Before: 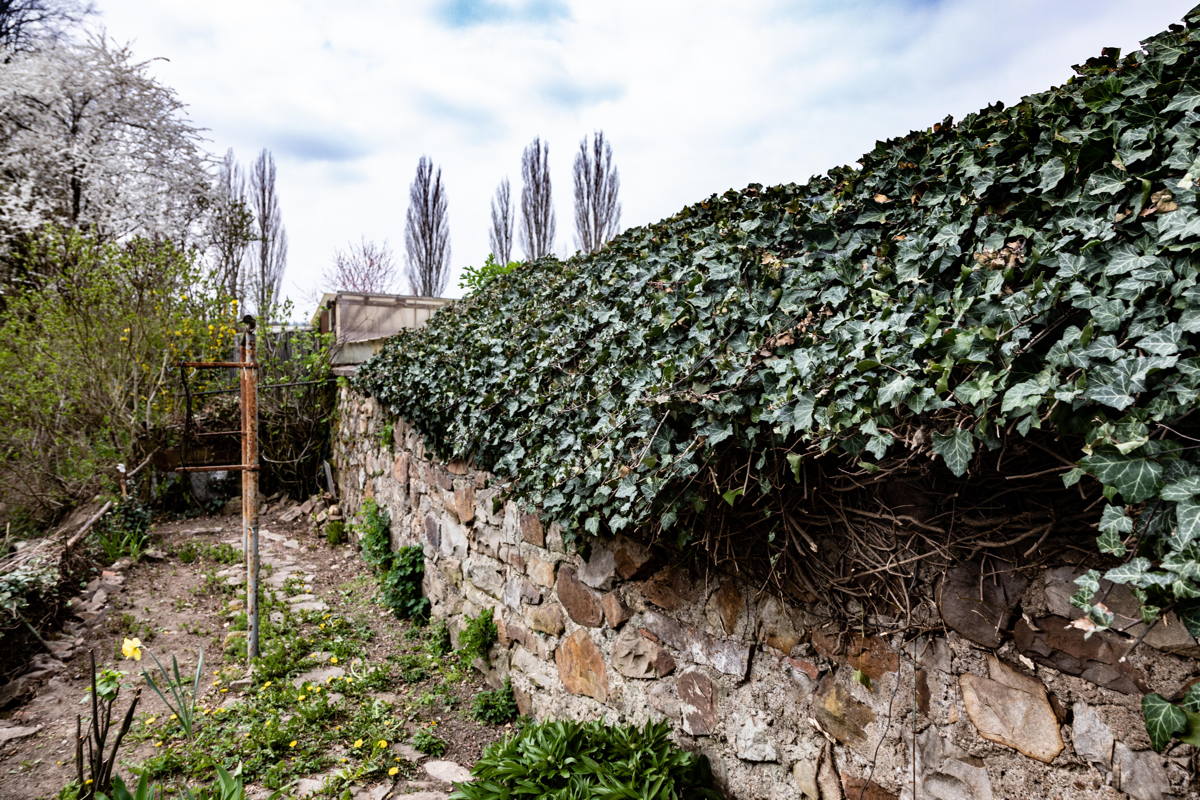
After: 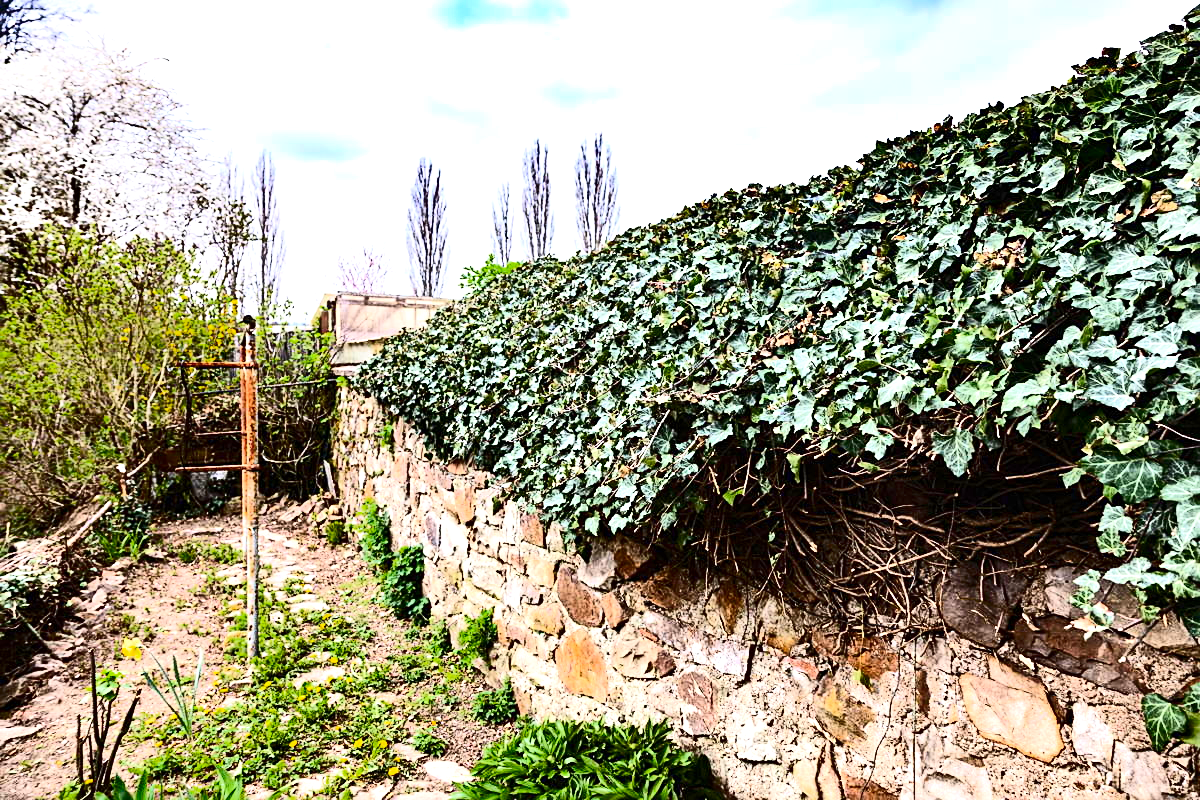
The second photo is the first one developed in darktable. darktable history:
exposure: black level correction 0, exposure 1.2 EV, compensate exposure bias true, compensate highlight preservation false
sharpen: on, module defaults
color zones: curves: ch0 [(0, 0.425) (0.143, 0.422) (0.286, 0.42) (0.429, 0.419) (0.571, 0.419) (0.714, 0.42) (0.857, 0.422) (1, 0.425)]; ch1 [(0, 0.666) (0.143, 0.669) (0.286, 0.671) (0.429, 0.67) (0.571, 0.67) (0.714, 0.67) (0.857, 0.67) (1, 0.666)]
contrast brightness saturation: contrast 0.39, brightness 0.106
